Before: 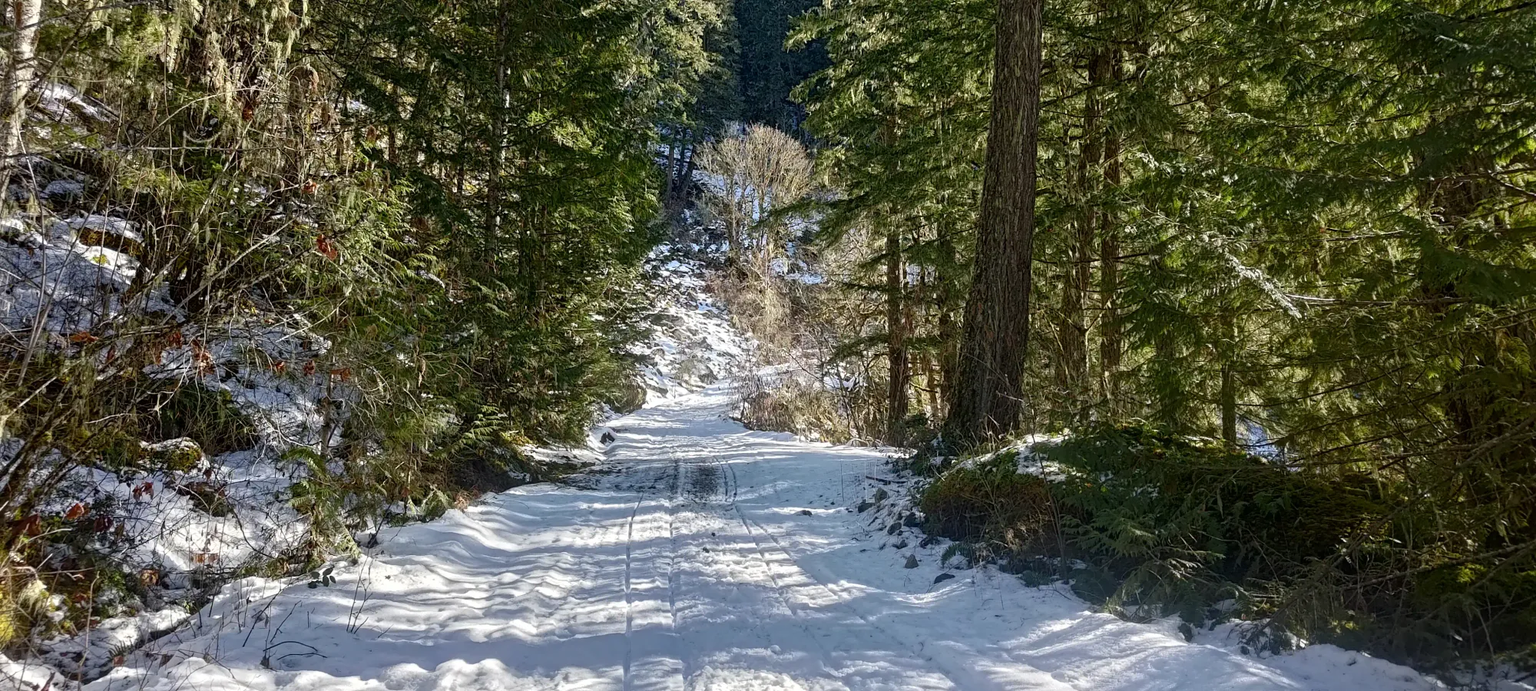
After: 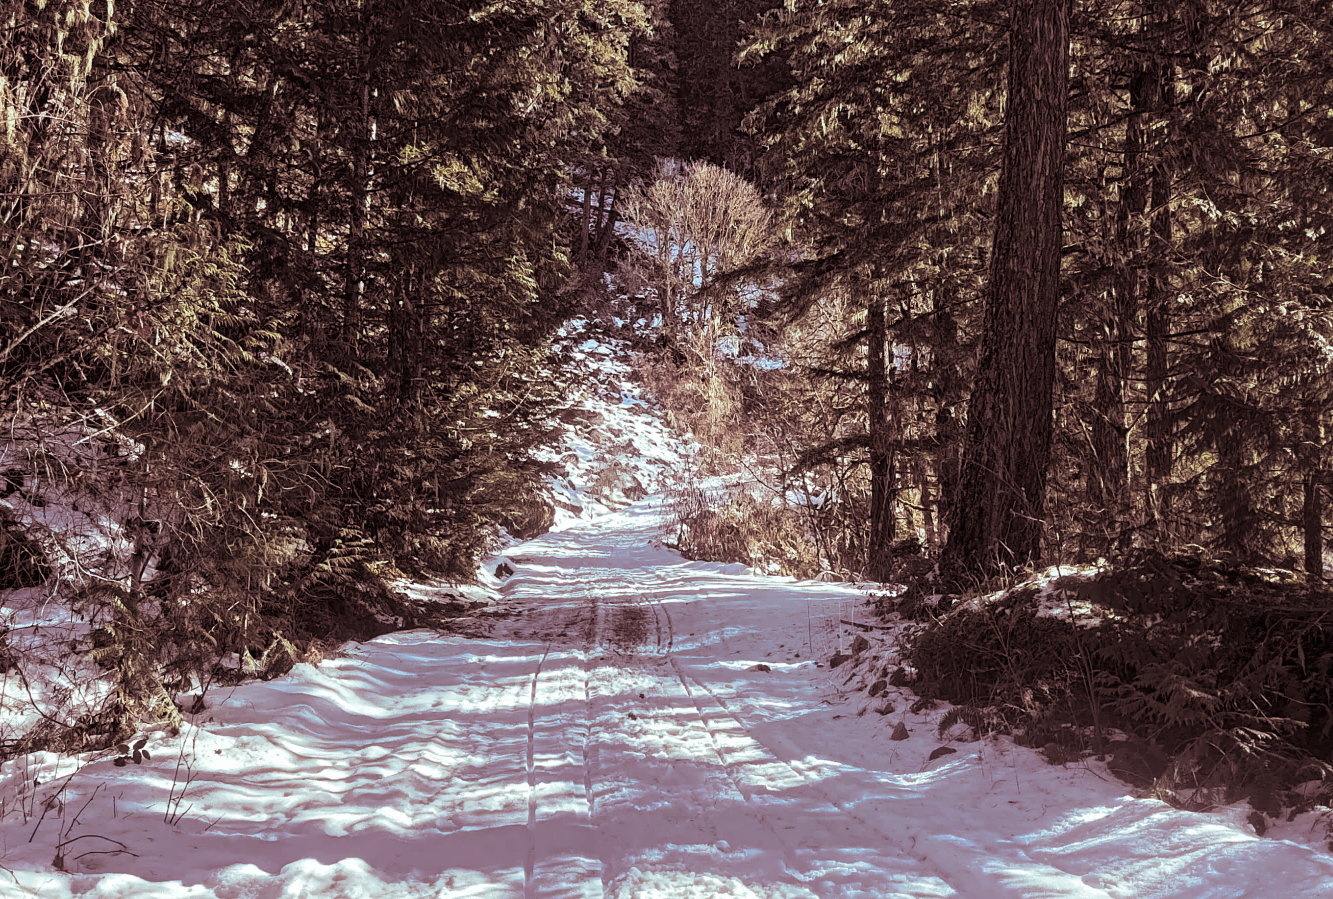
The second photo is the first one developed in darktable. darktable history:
crop and rotate: left 14.385%, right 18.948%
split-toning: shadows › saturation 0.3, highlights › hue 180°, highlights › saturation 0.3, compress 0%
velvia: on, module defaults
